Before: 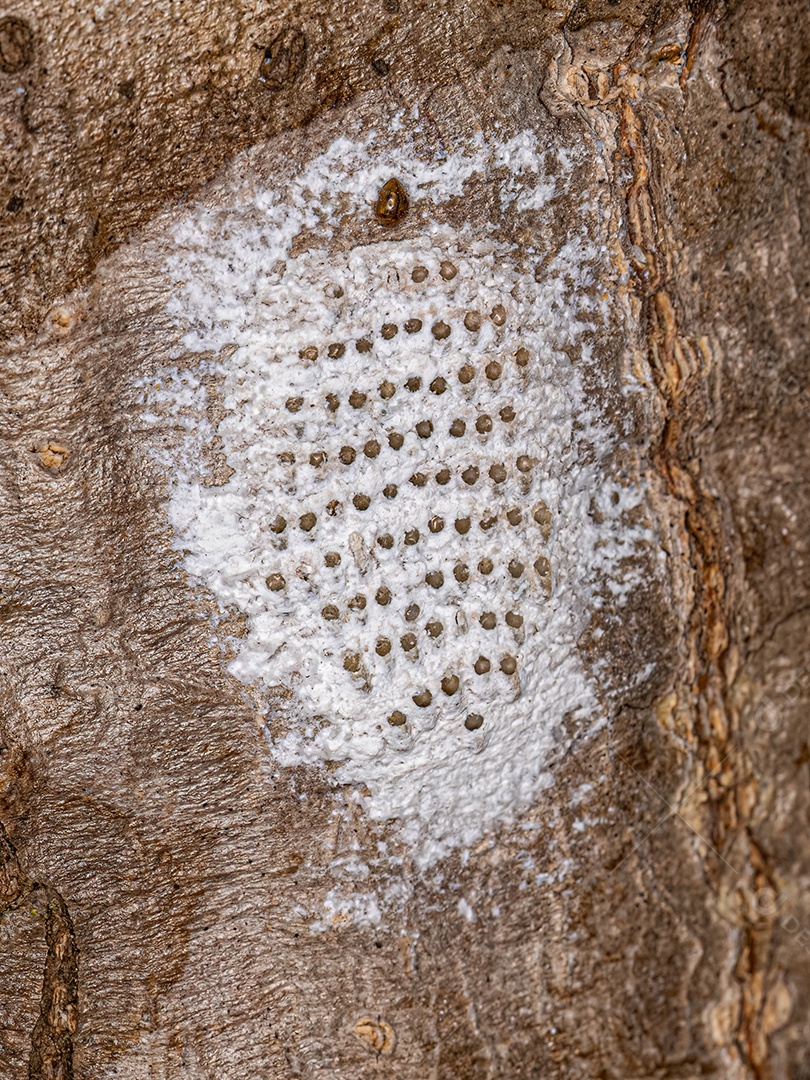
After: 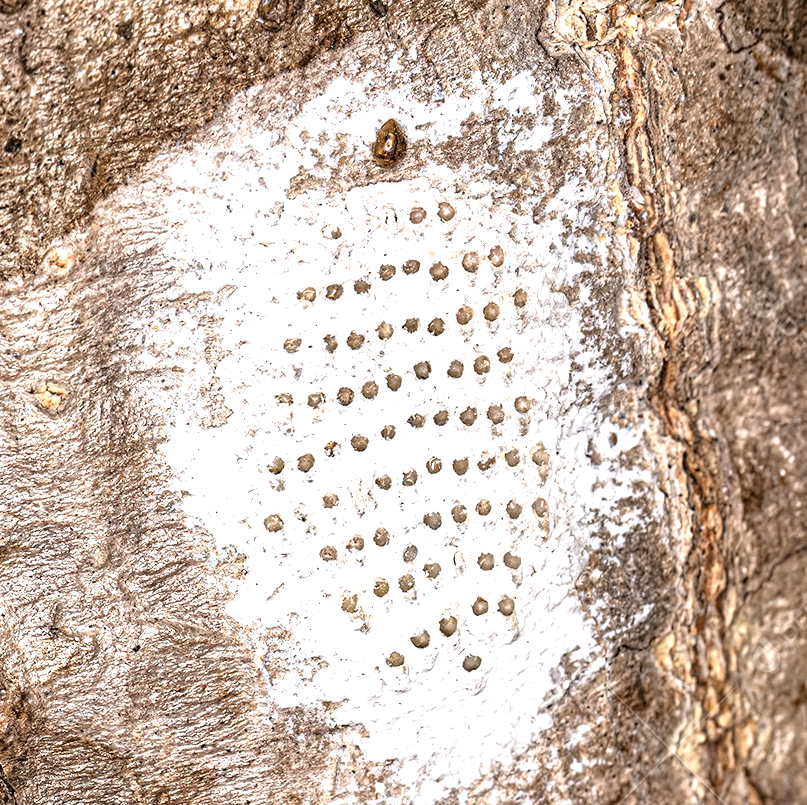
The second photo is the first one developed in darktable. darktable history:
tone equalizer: -8 EV -0.73 EV, -7 EV -0.668 EV, -6 EV -0.585 EV, -5 EV -0.4 EV, -3 EV 0.397 EV, -2 EV 0.6 EV, -1 EV 0.682 EV, +0 EV 0.744 EV, mask exposure compensation -0.486 EV
exposure: black level correction 0, exposure 0.684 EV, compensate exposure bias true, compensate highlight preservation false
color correction: highlights b* -0.055, saturation 0.775
crop: left 0.256%, top 5.486%, bottom 19.884%
